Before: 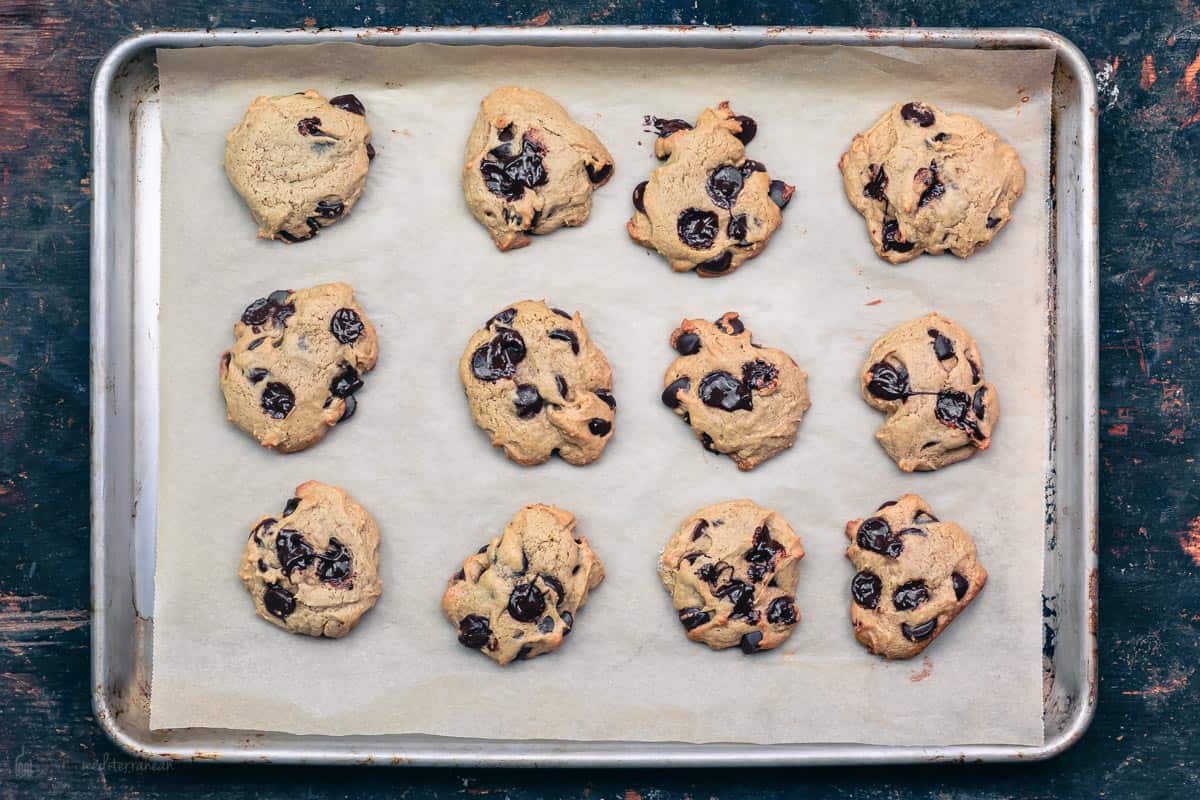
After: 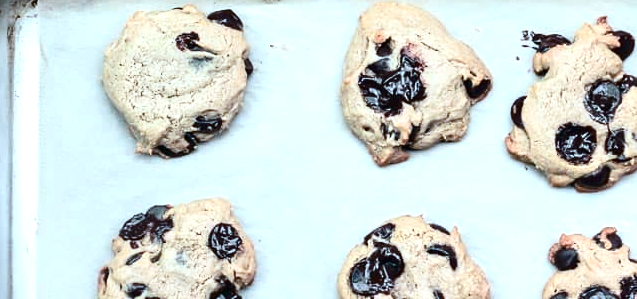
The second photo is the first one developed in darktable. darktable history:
exposure: exposure 0.6 EV, compensate highlight preservation false
contrast brightness saturation: contrast 0.201, brightness -0.107, saturation 0.101
crop: left 10.217%, top 10.737%, right 36.67%, bottom 51.873%
color correction: highlights a* -12.86, highlights b* -17.38, saturation 0.7
